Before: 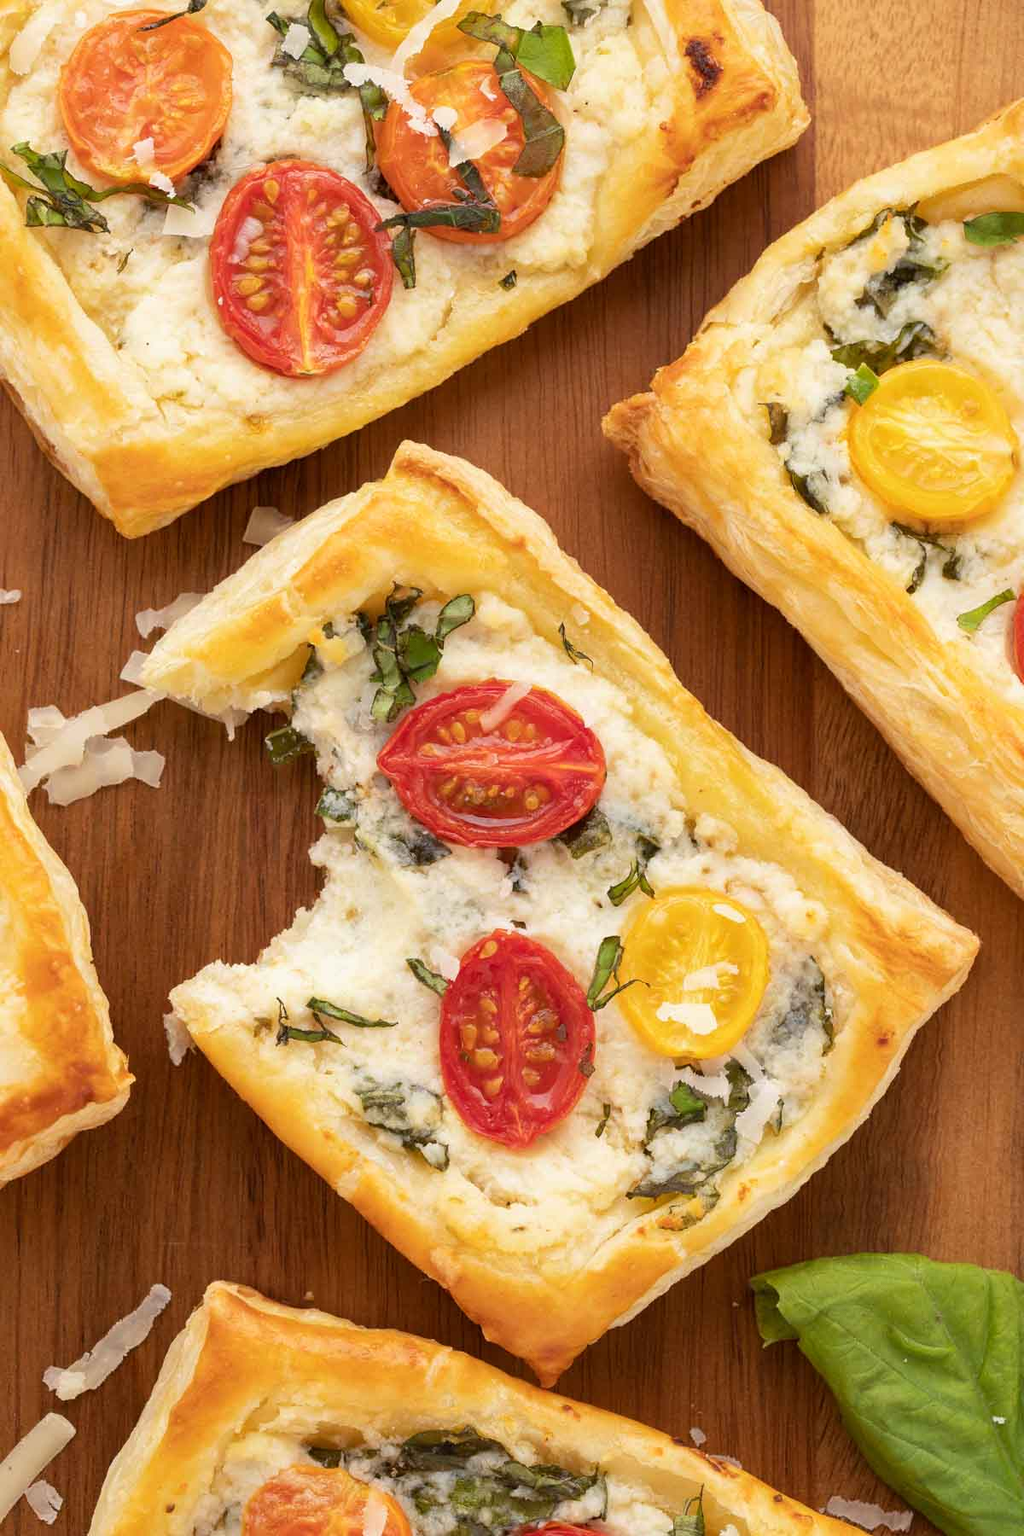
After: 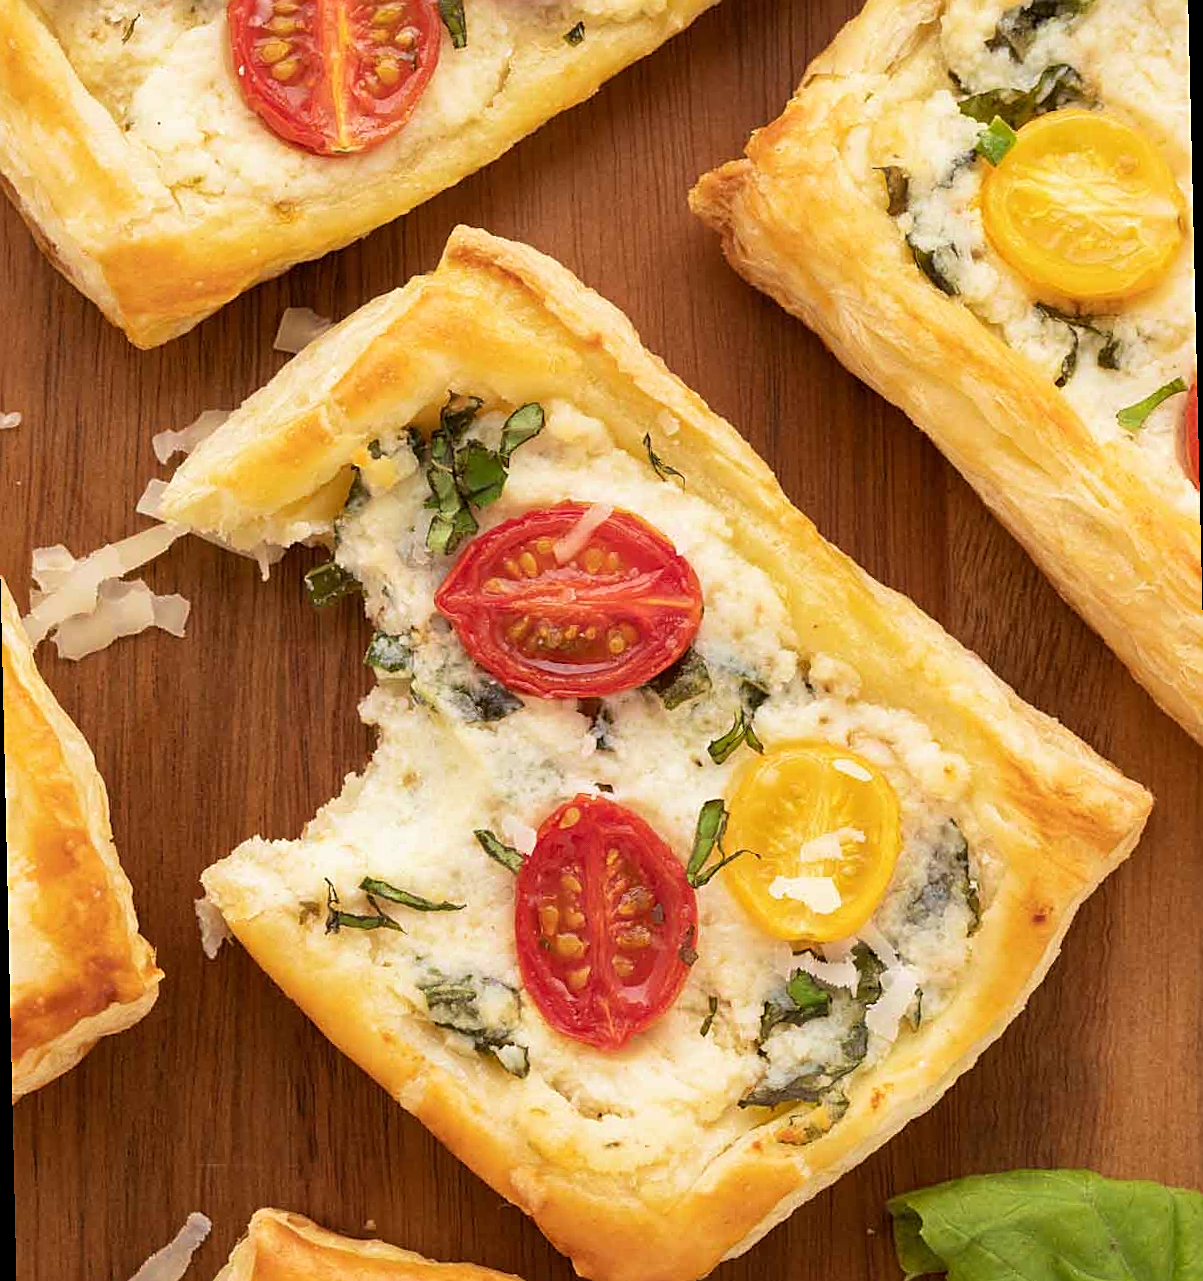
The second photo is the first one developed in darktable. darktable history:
velvia: on, module defaults
rotate and perspective: rotation -1.32°, lens shift (horizontal) -0.031, crop left 0.015, crop right 0.985, crop top 0.047, crop bottom 0.982
crop: top 13.819%, bottom 11.169%
sharpen: radius 1.967
